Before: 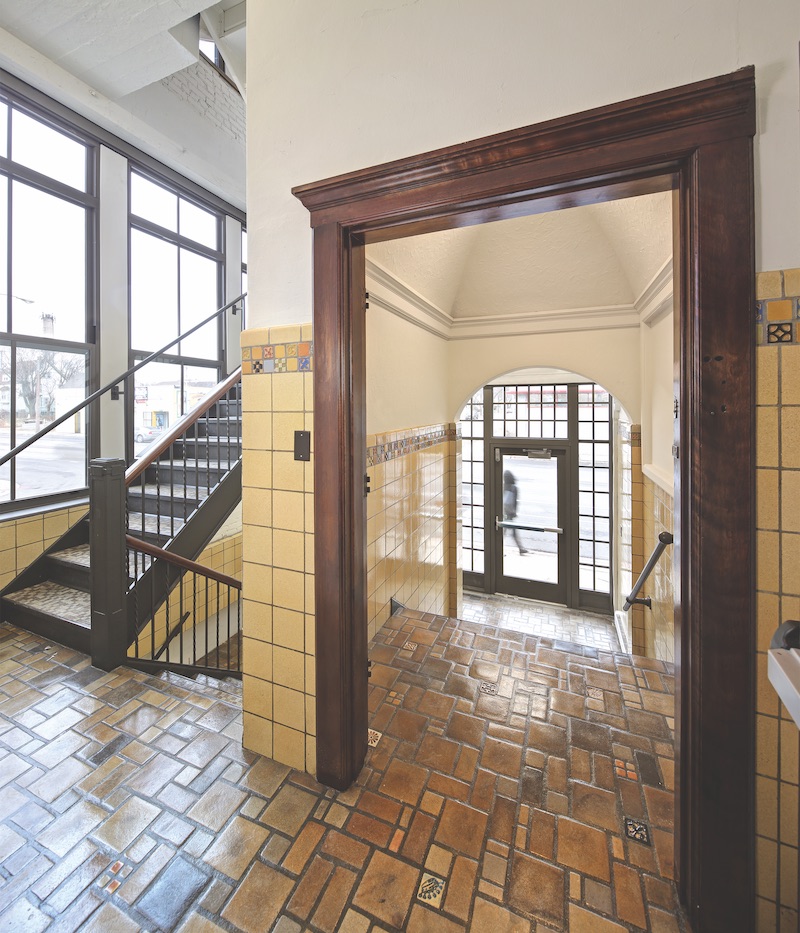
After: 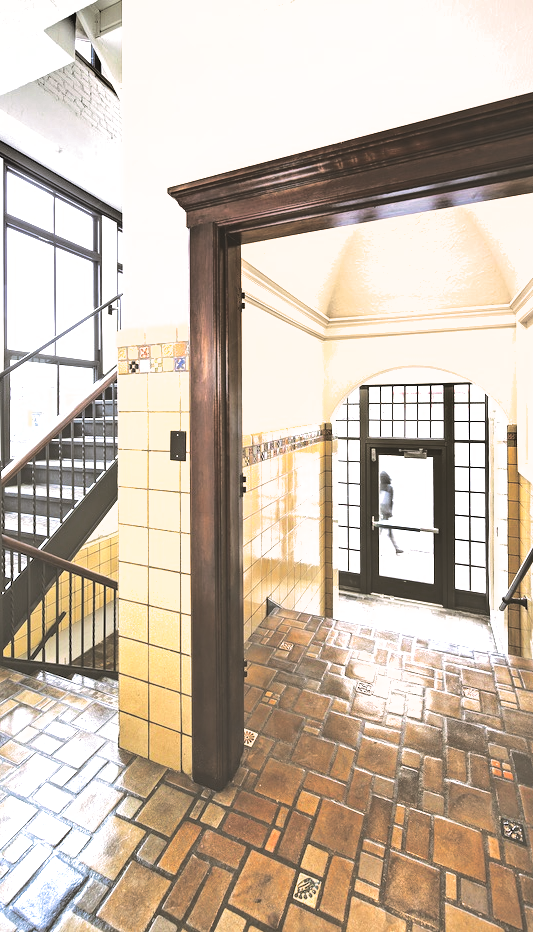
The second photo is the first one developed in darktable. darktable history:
shadows and highlights: low approximation 0.01, soften with gaussian
split-toning: shadows › hue 46.8°, shadows › saturation 0.17, highlights › hue 316.8°, highlights › saturation 0.27, balance -51.82
exposure: exposure 1.089 EV, compensate highlight preservation false
crop and rotate: left 15.546%, right 17.787%
